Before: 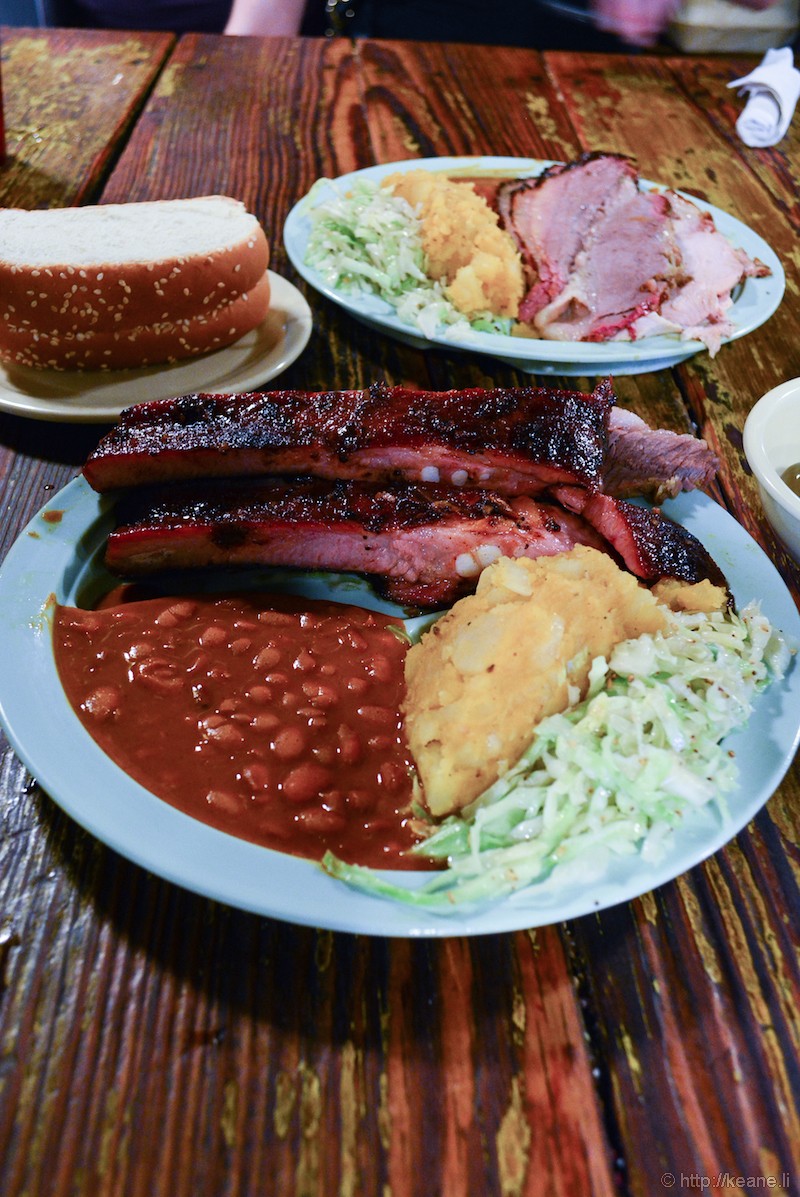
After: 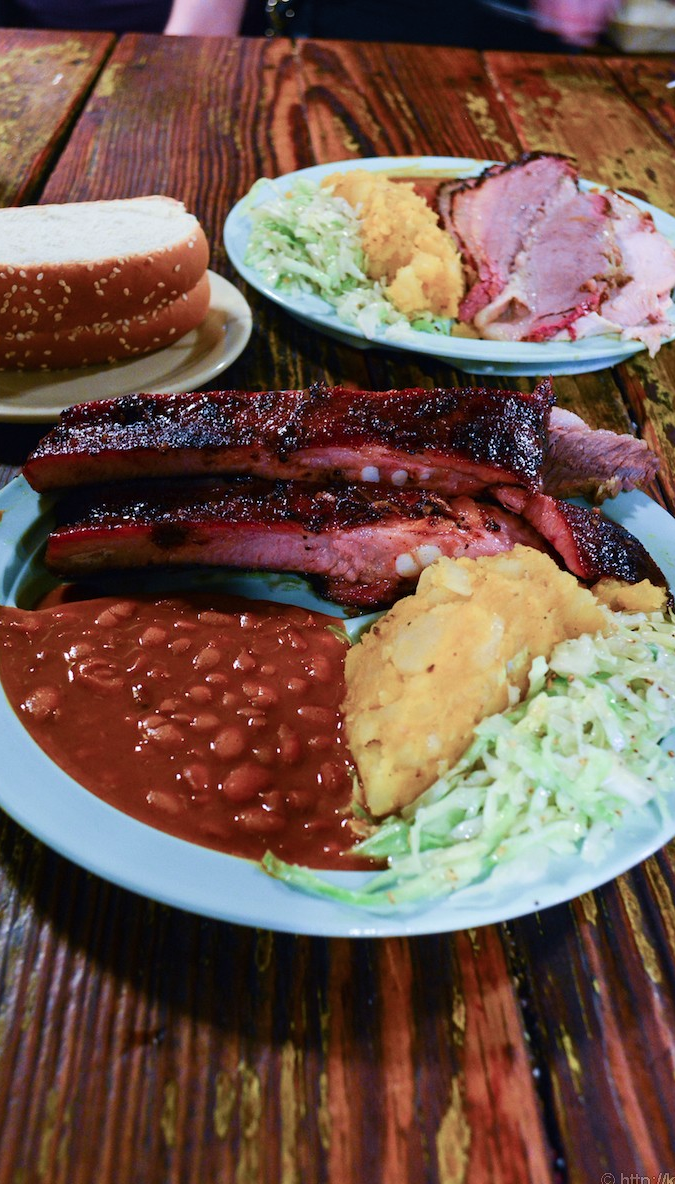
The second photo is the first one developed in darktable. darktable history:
crop: left 7.598%, right 7.873%
velvia: strength 15%
